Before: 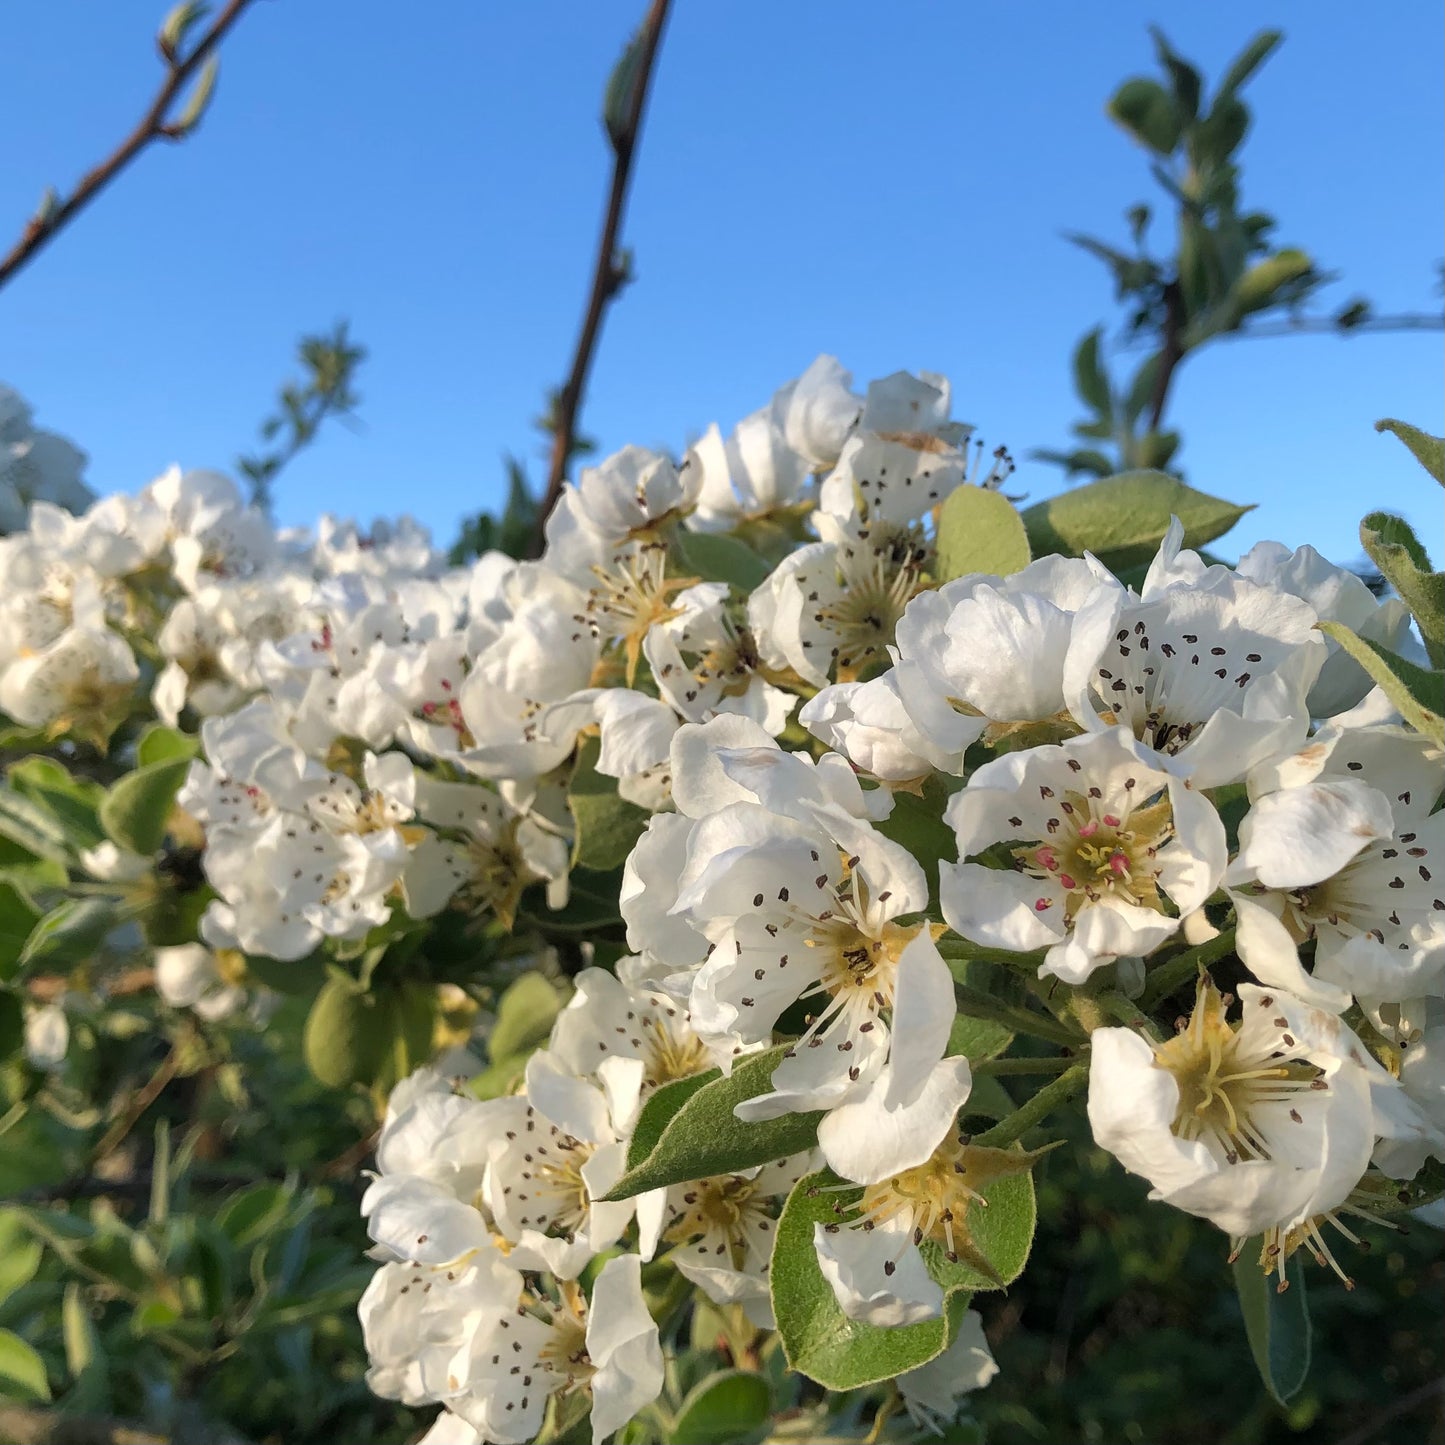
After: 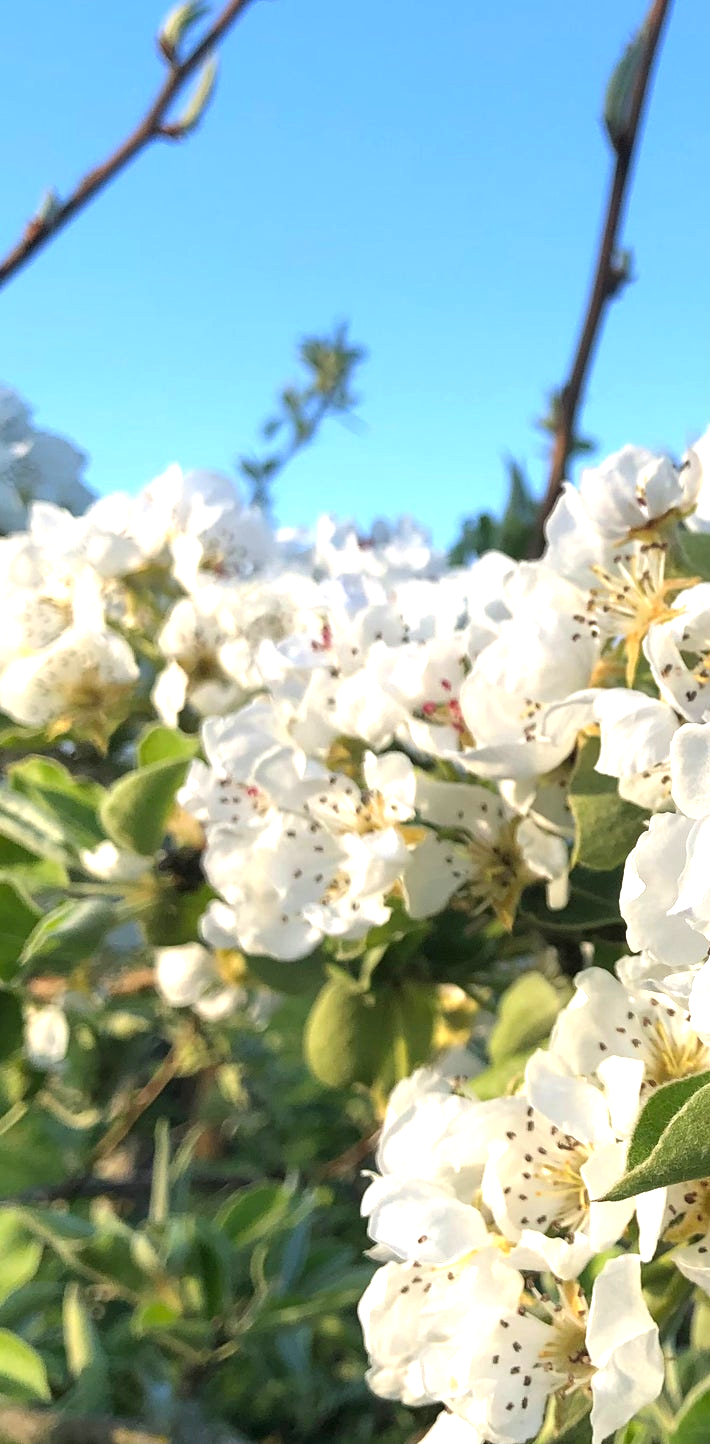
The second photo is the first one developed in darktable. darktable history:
exposure: black level correction 0, exposure 0.9 EV, compensate exposure bias true, compensate highlight preservation false
crop and rotate: left 0%, top 0%, right 50.845%
